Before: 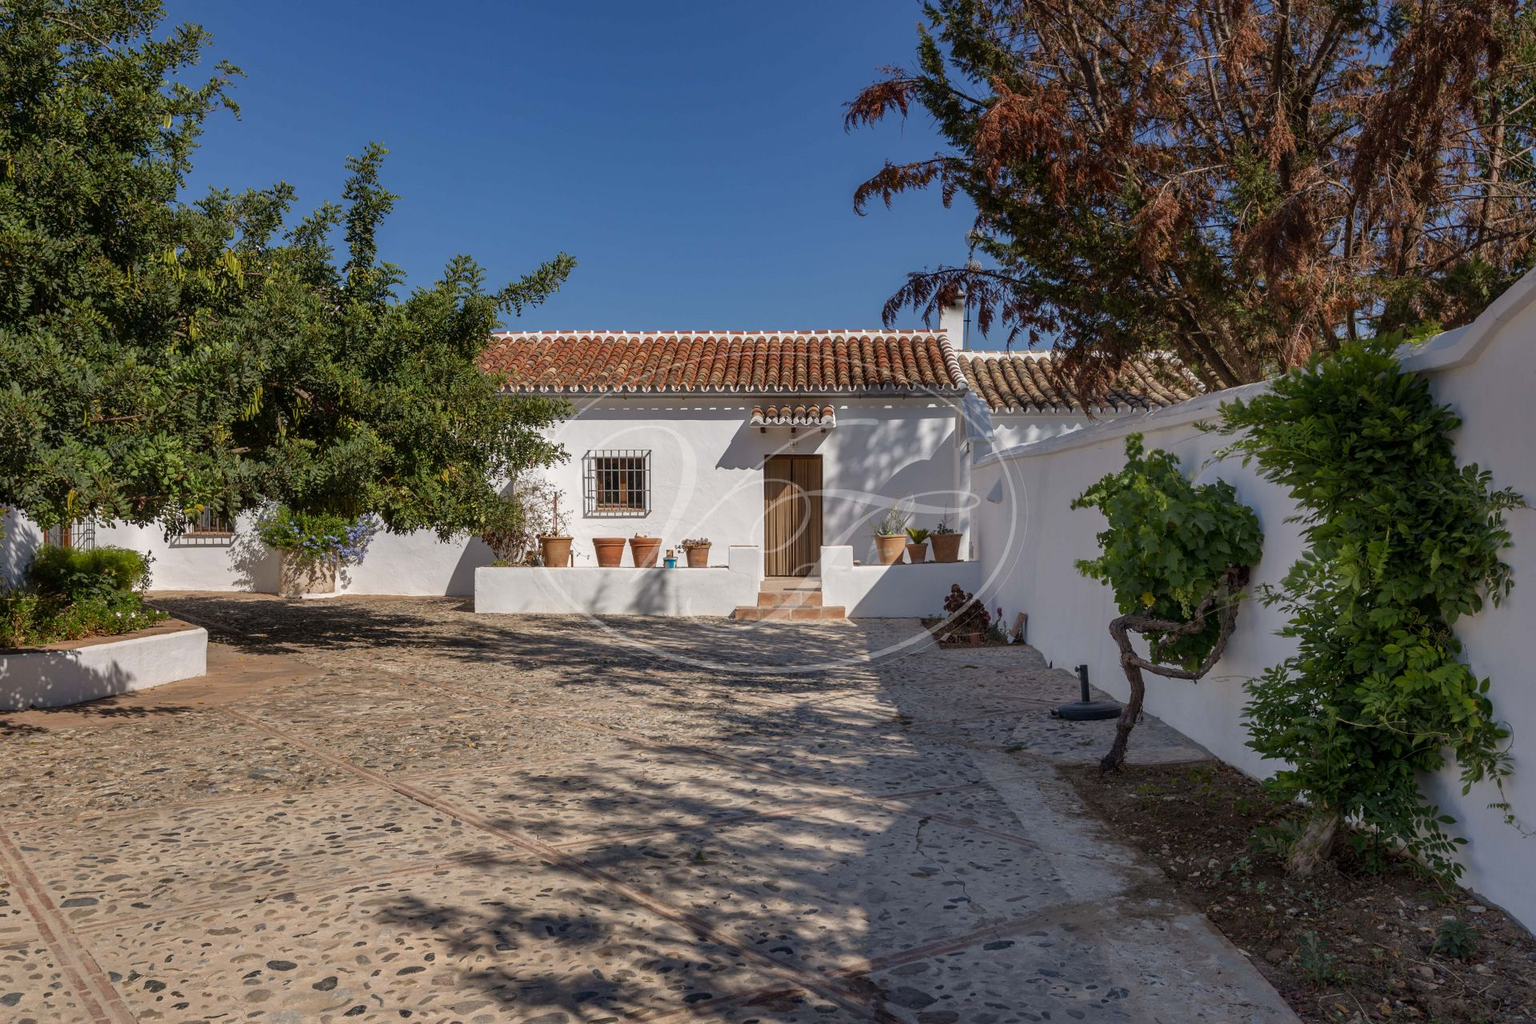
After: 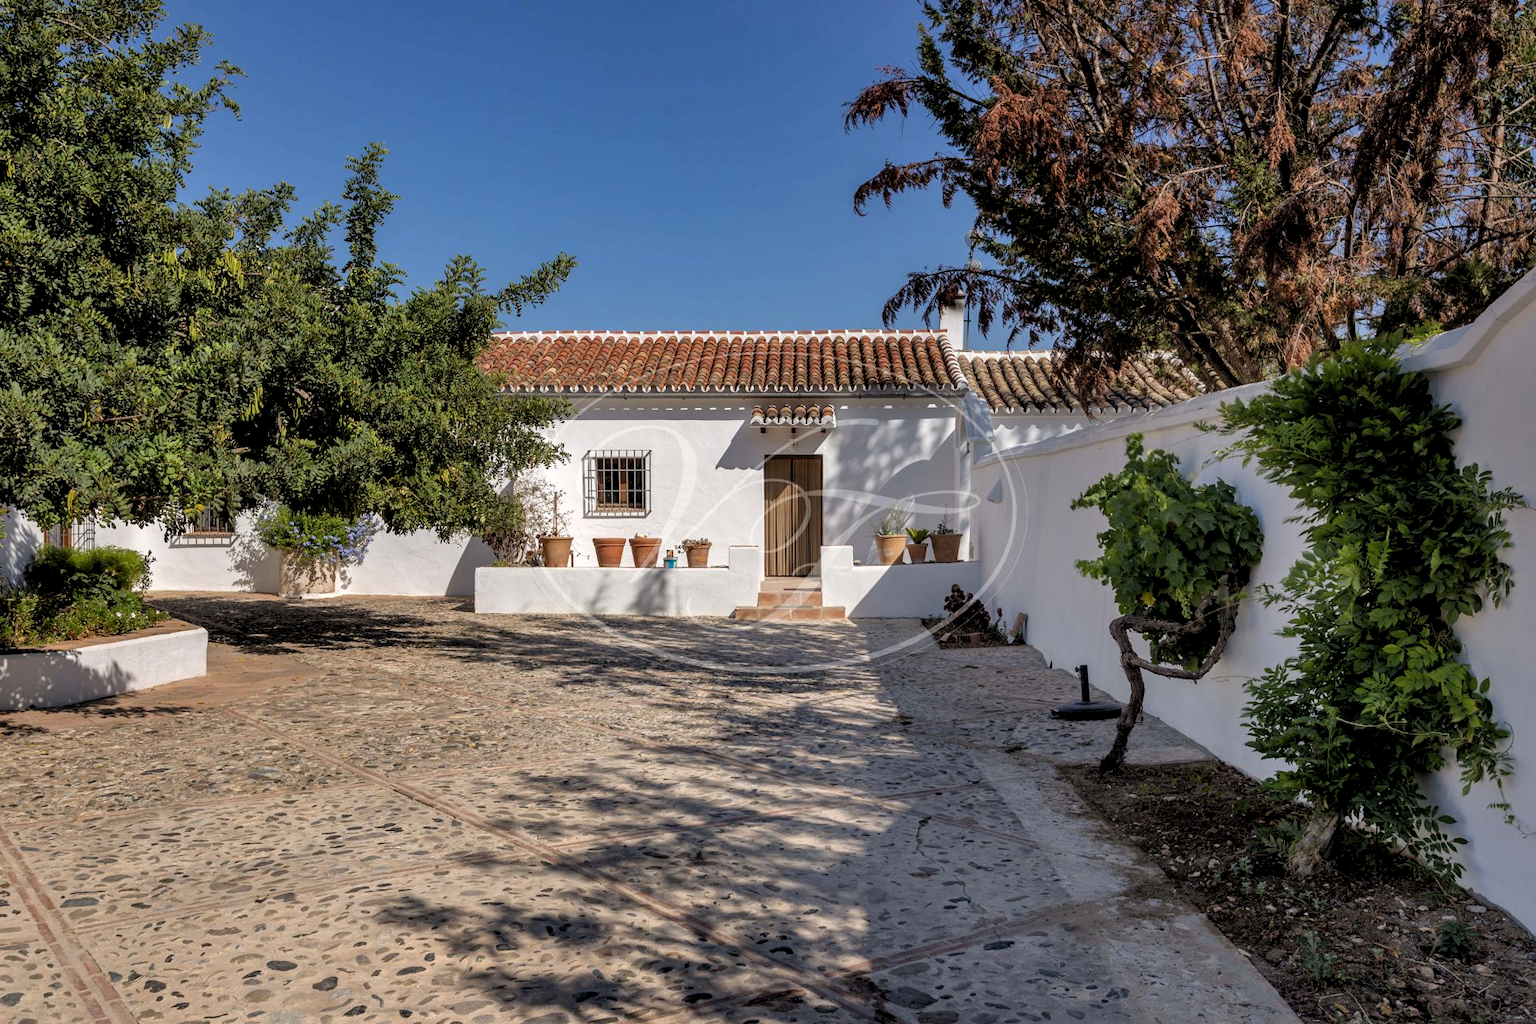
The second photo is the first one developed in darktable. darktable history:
shadows and highlights: shadows 37.27, highlights -28.18, soften with gaussian
rgb levels: levels [[0.01, 0.419, 0.839], [0, 0.5, 1], [0, 0.5, 1]]
